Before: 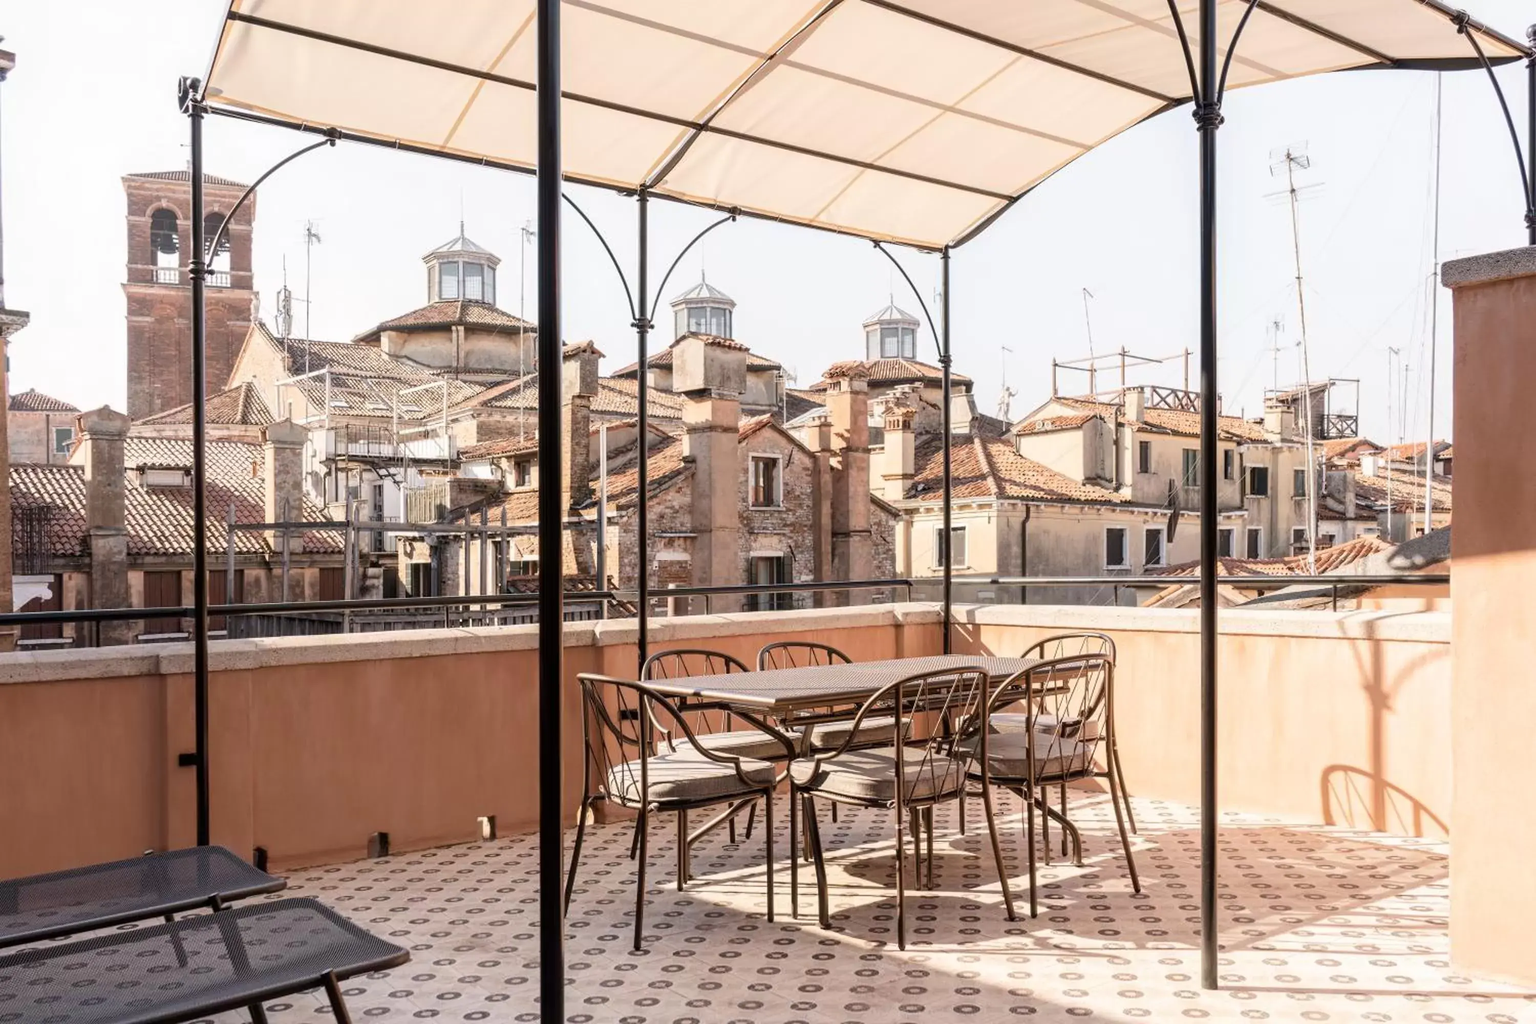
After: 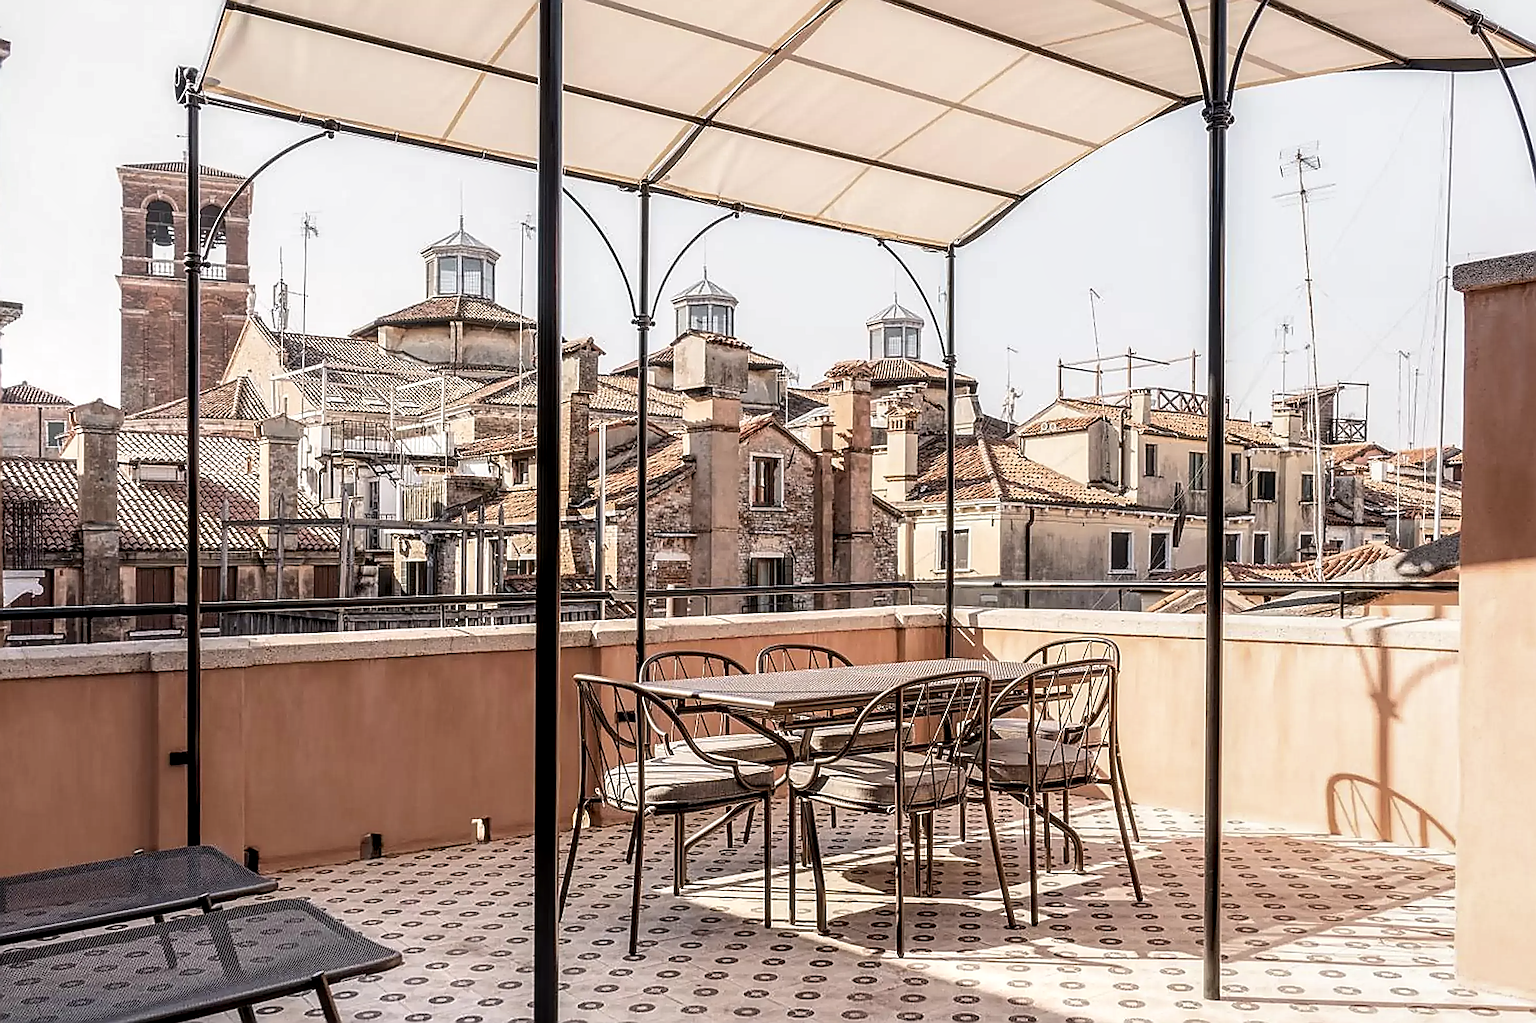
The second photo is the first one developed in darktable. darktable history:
contrast brightness saturation: contrast -0.102, saturation -0.086
crop and rotate: angle -0.489°
sharpen: amount 1.865
local contrast: highlights 60%, shadows 63%, detail 160%
